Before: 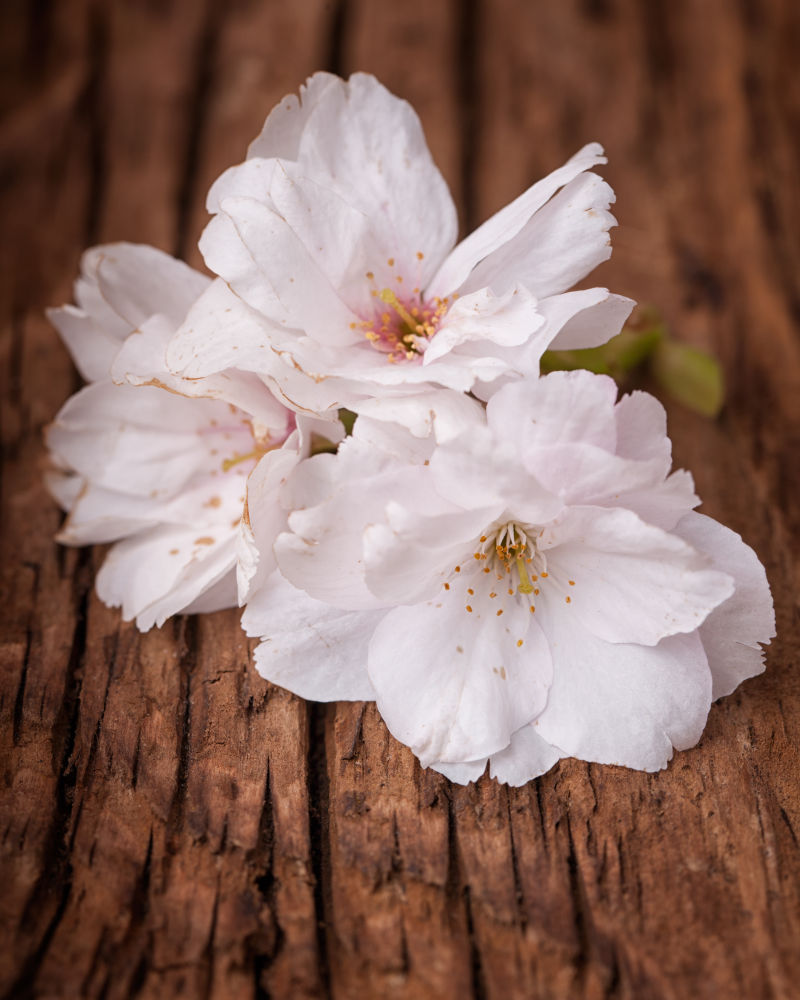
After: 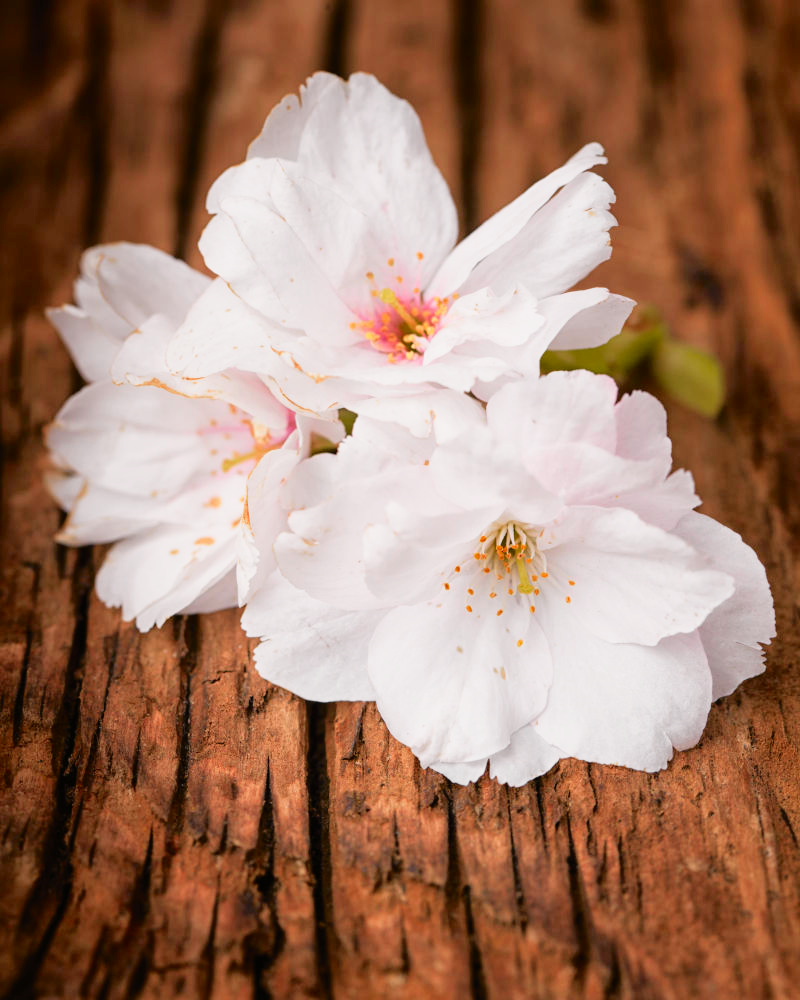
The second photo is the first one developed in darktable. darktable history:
tone curve: curves: ch0 [(0, 0.008) (0.107, 0.091) (0.278, 0.351) (0.457, 0.562) (0.628, 0.738) (0.839, 0.909) (0.998, 0.978)]; ch1 [(0, 0) (0.437, 0.408) (0.474, 0.479) (0.502, 0.5) (0.527, 0.519) (0.561, 0.575) (0.608, 0.665) (0.669, 0.748) (0.859, 0.899) (1, 1)]; ch2 [(0, 0) (0.33, 0.301) (0.421, 0.443) (0.473, 0.498) (0.502, 0.504) (0.522, 0.527) (0.549, 0.583) (0.644, 0.703) (1, 1)], color space Lab, independent channels, preserve colors none
